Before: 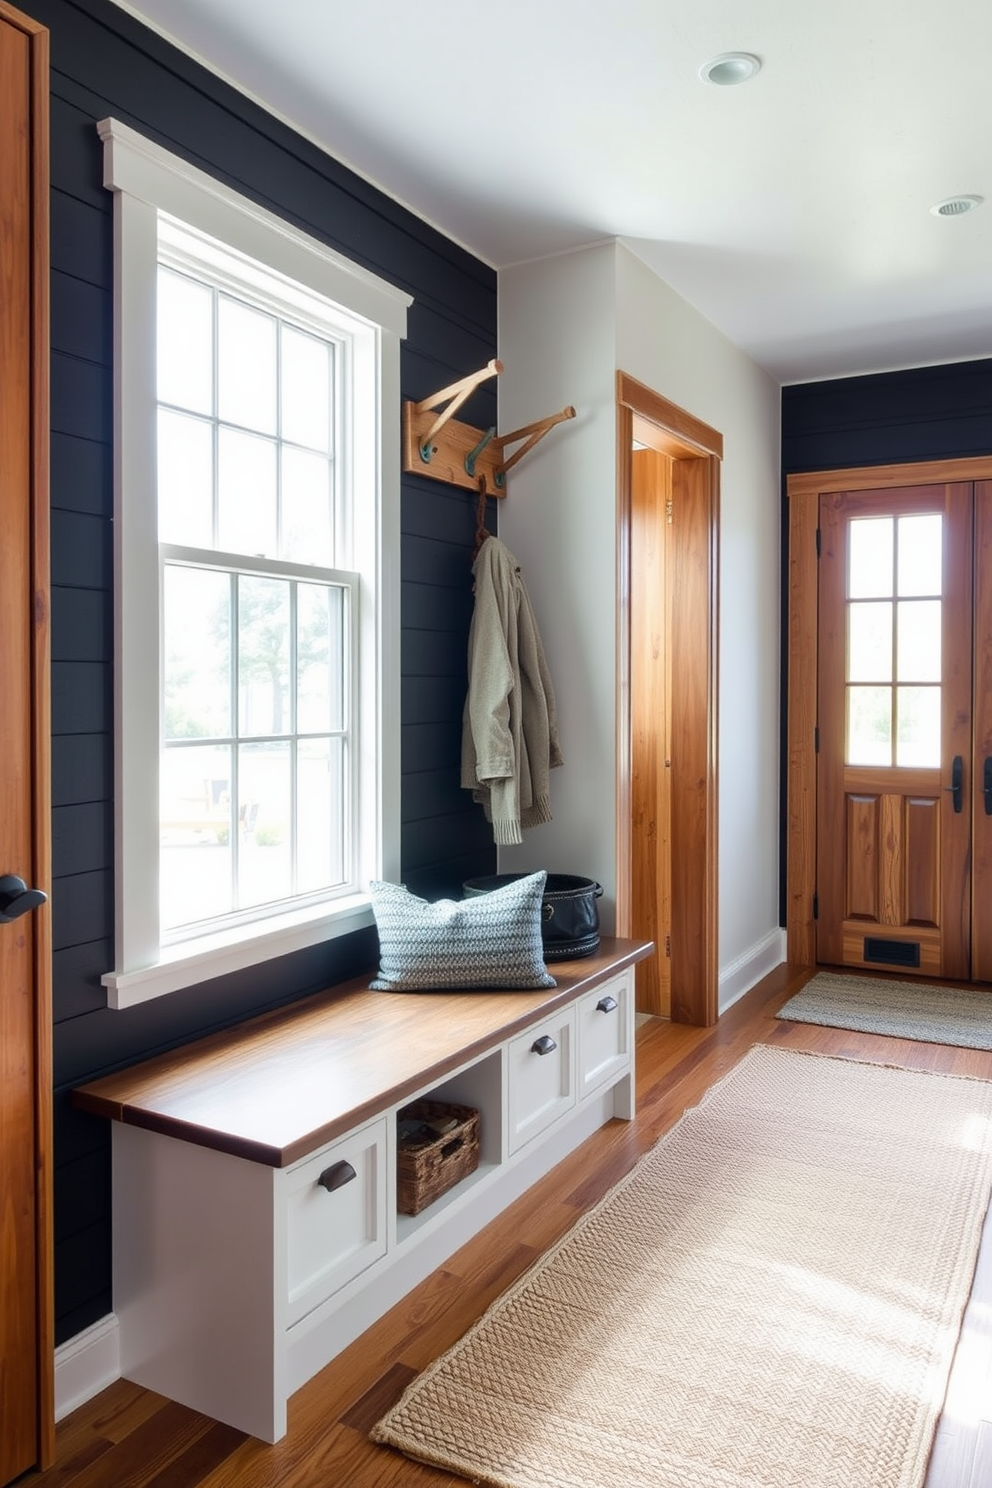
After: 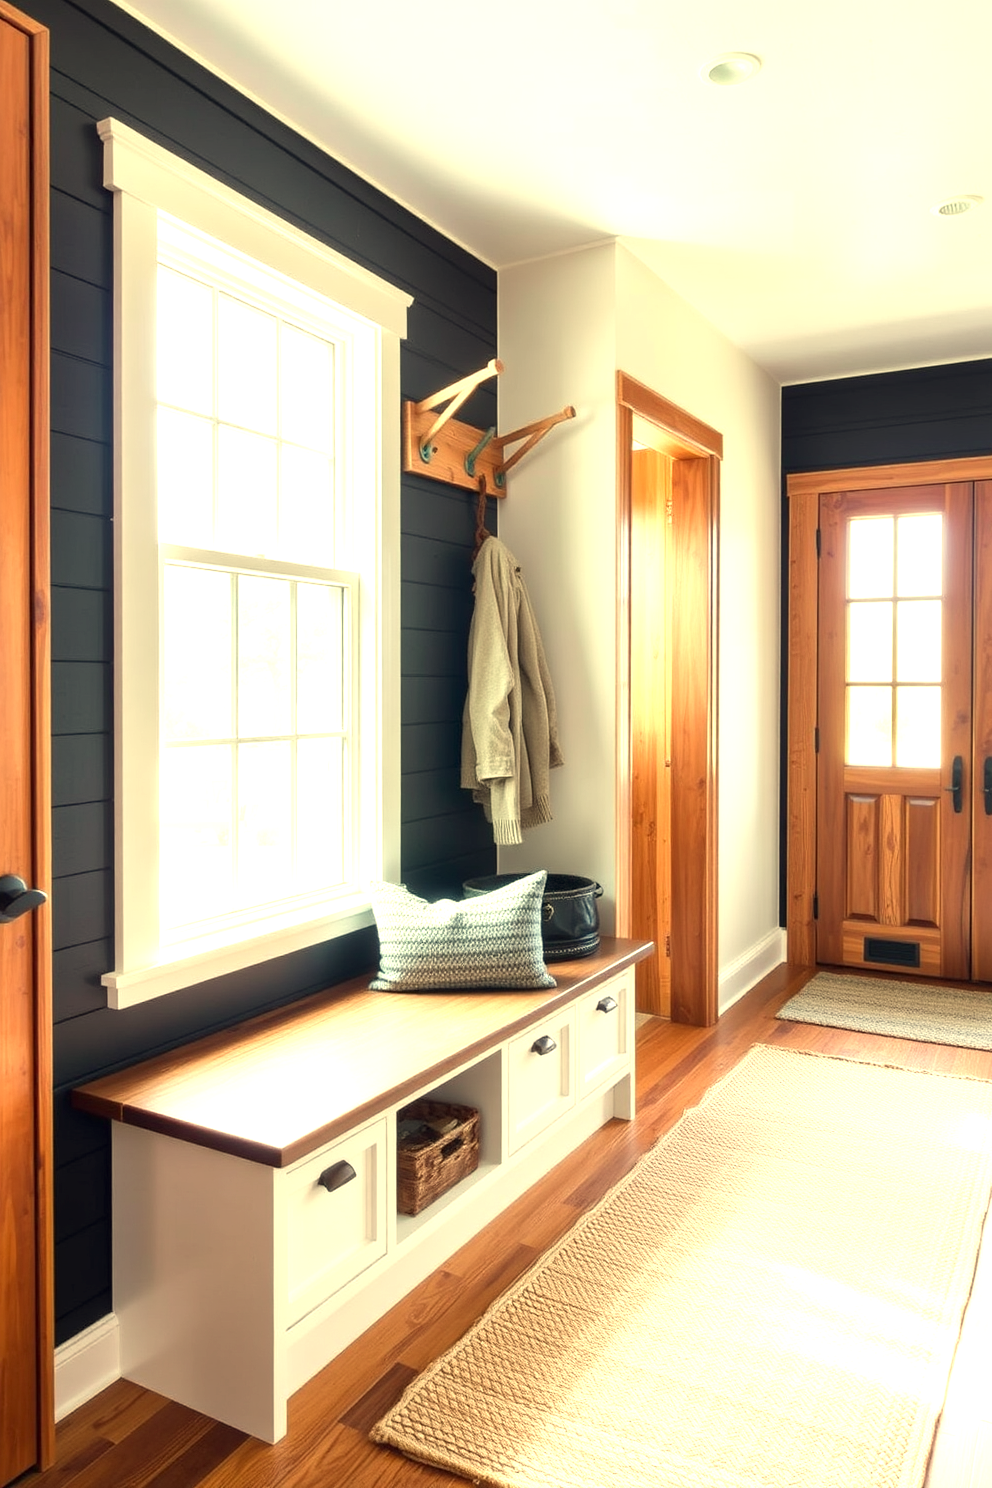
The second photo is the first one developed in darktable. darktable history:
exposure: exposure 0.95 EV, compensate highlight preservation false
white balance: red 1.08, blue 0.791
